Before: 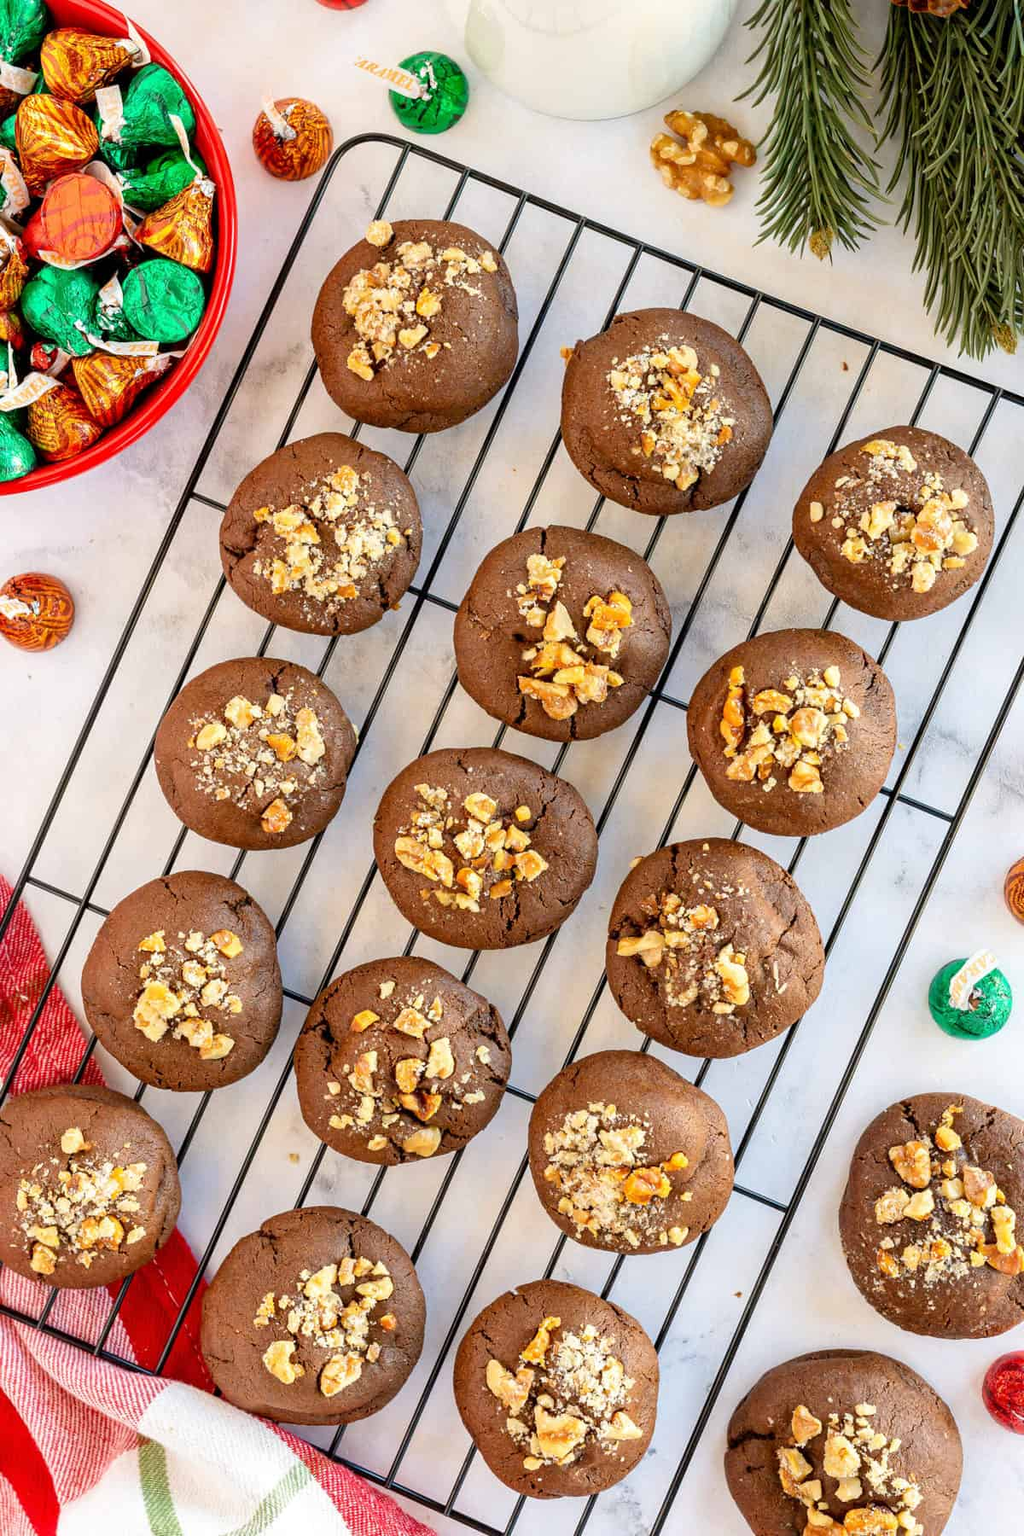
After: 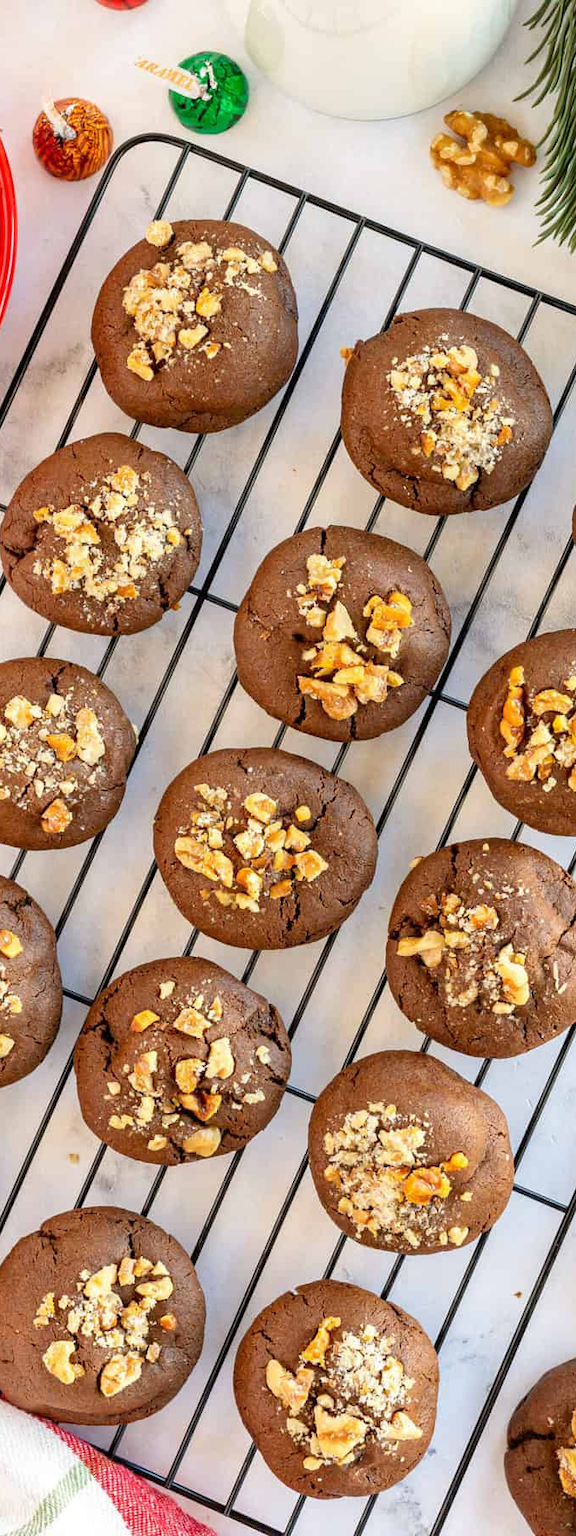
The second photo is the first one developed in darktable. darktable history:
crop: left 21.504%, right 22.235%
